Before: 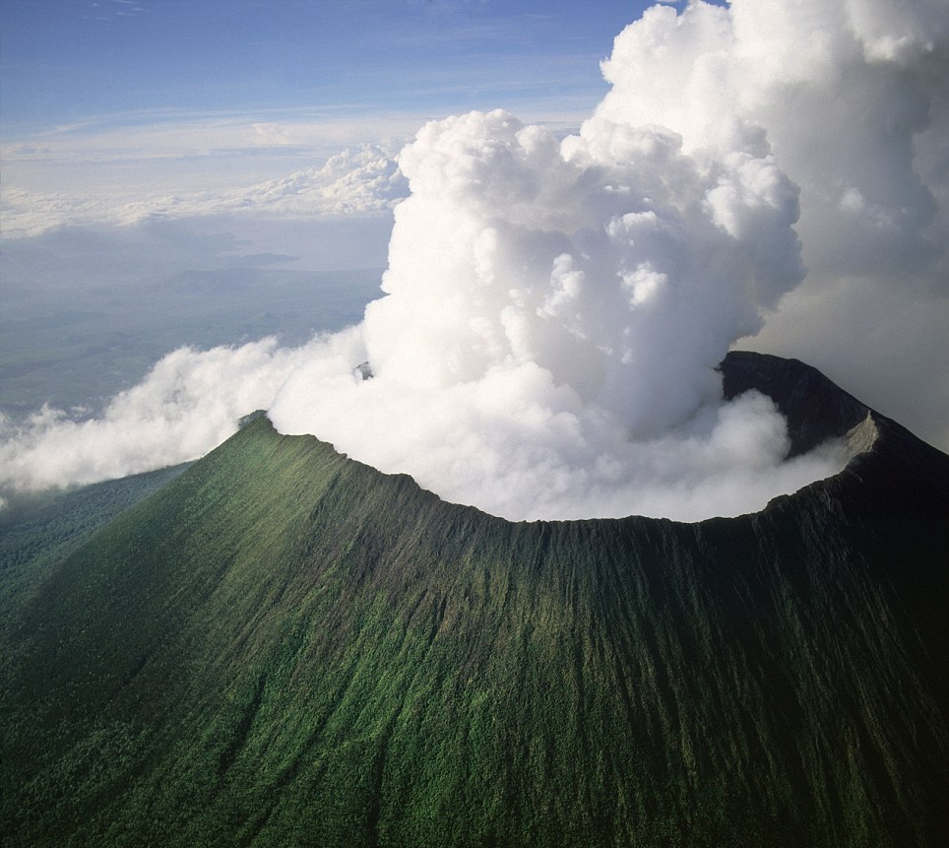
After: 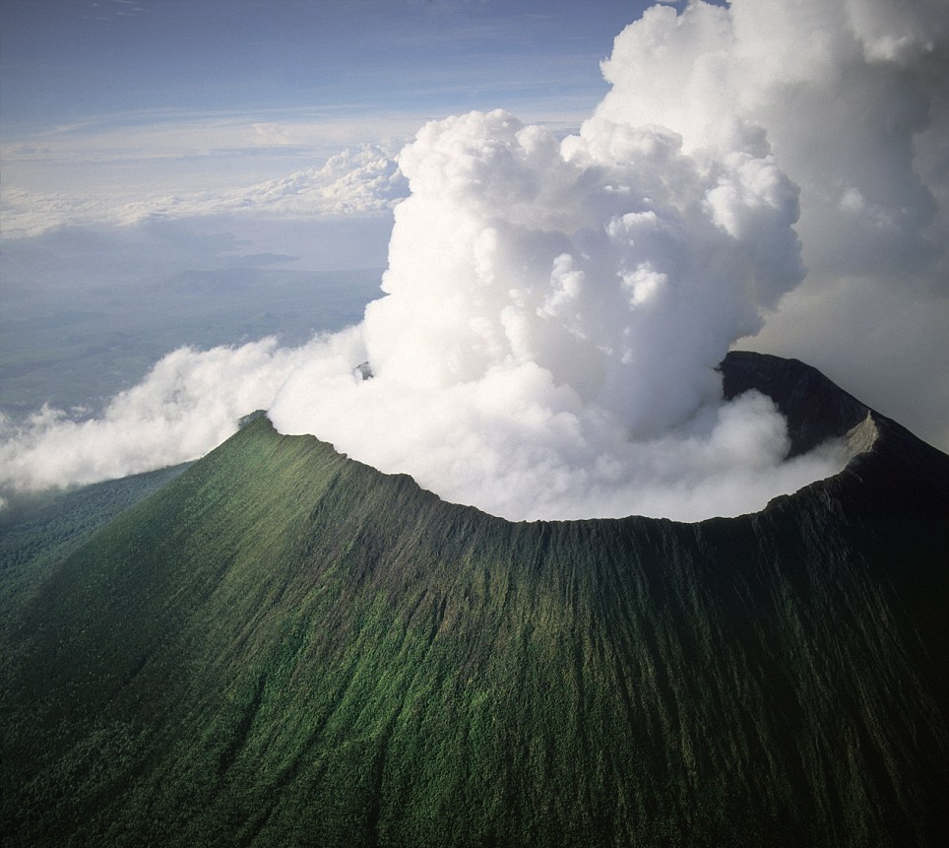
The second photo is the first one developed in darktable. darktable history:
vignetting: fall-off start 98.31%, fall-off radius 100.97%, width/height ratio 1.425
